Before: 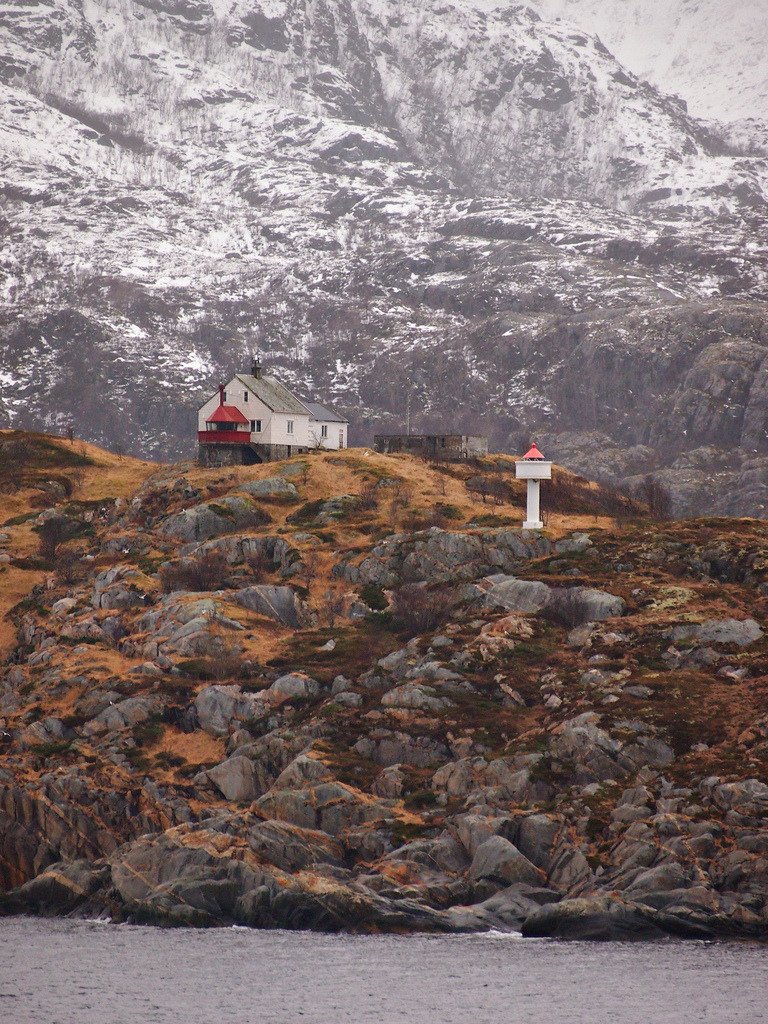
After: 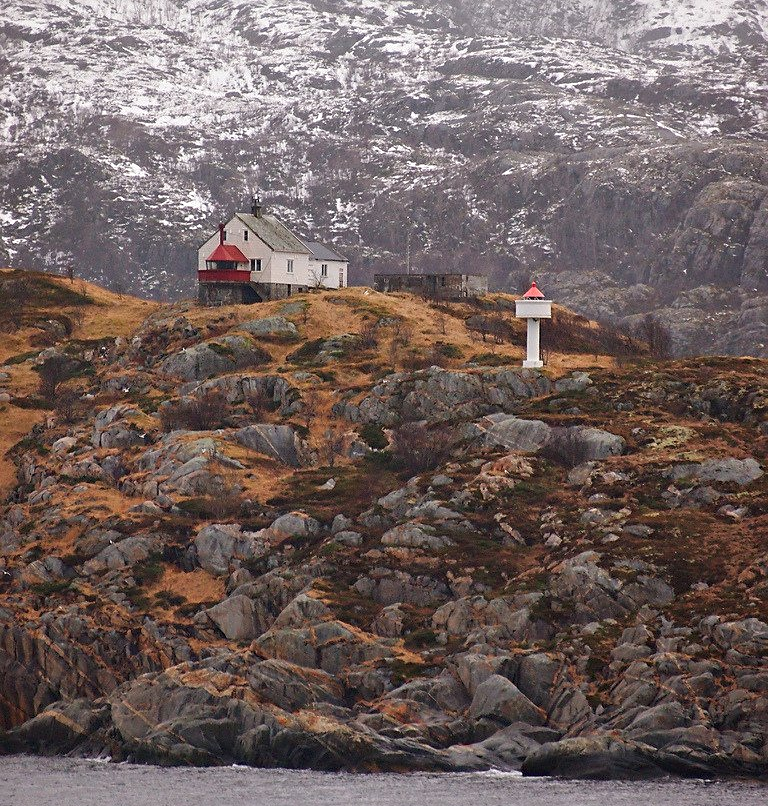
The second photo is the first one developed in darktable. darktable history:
crop and rotate: top 15.774%, bottom 5.506%
sharpen: radius 1.864, amount 0.398, threshold 1.271
